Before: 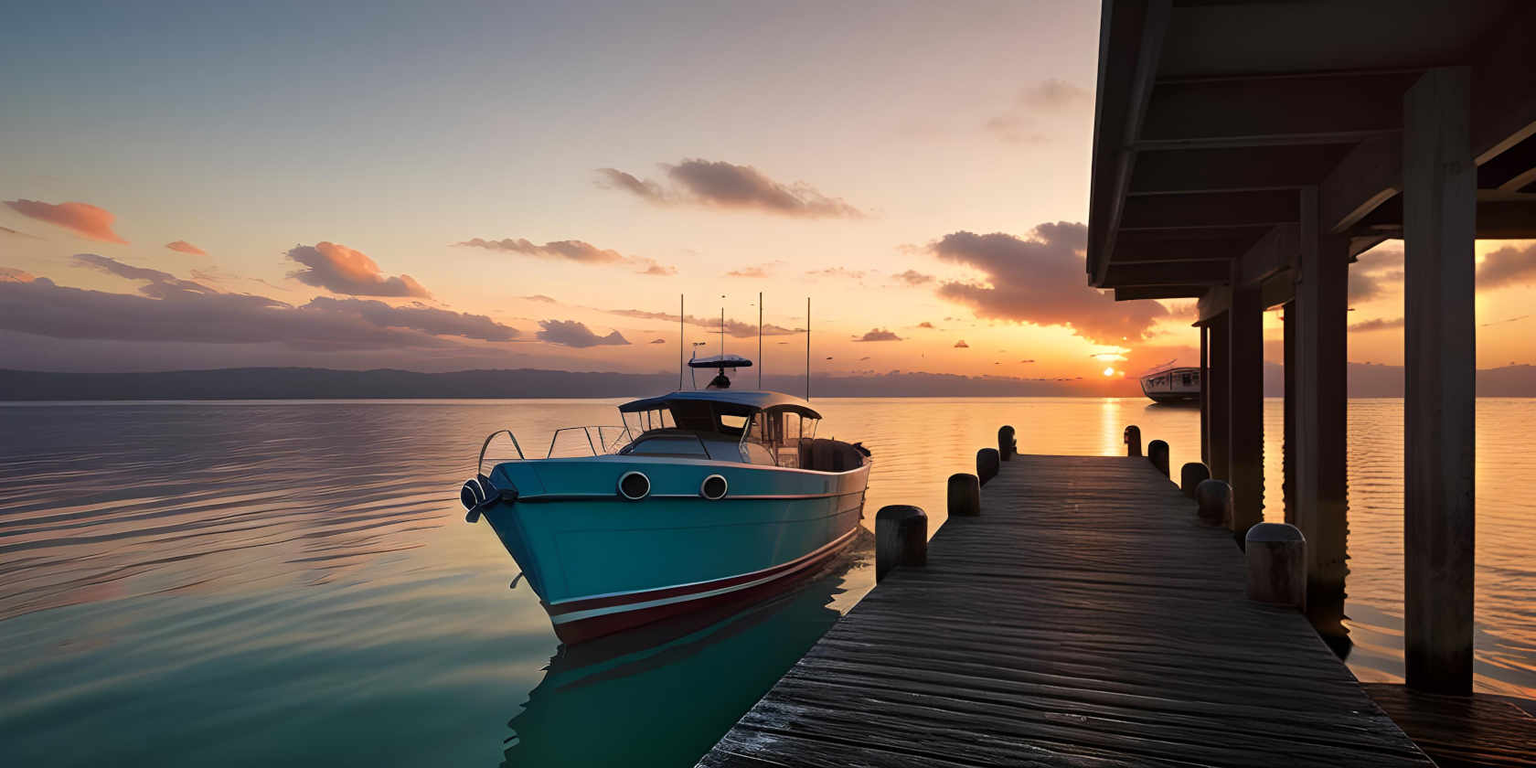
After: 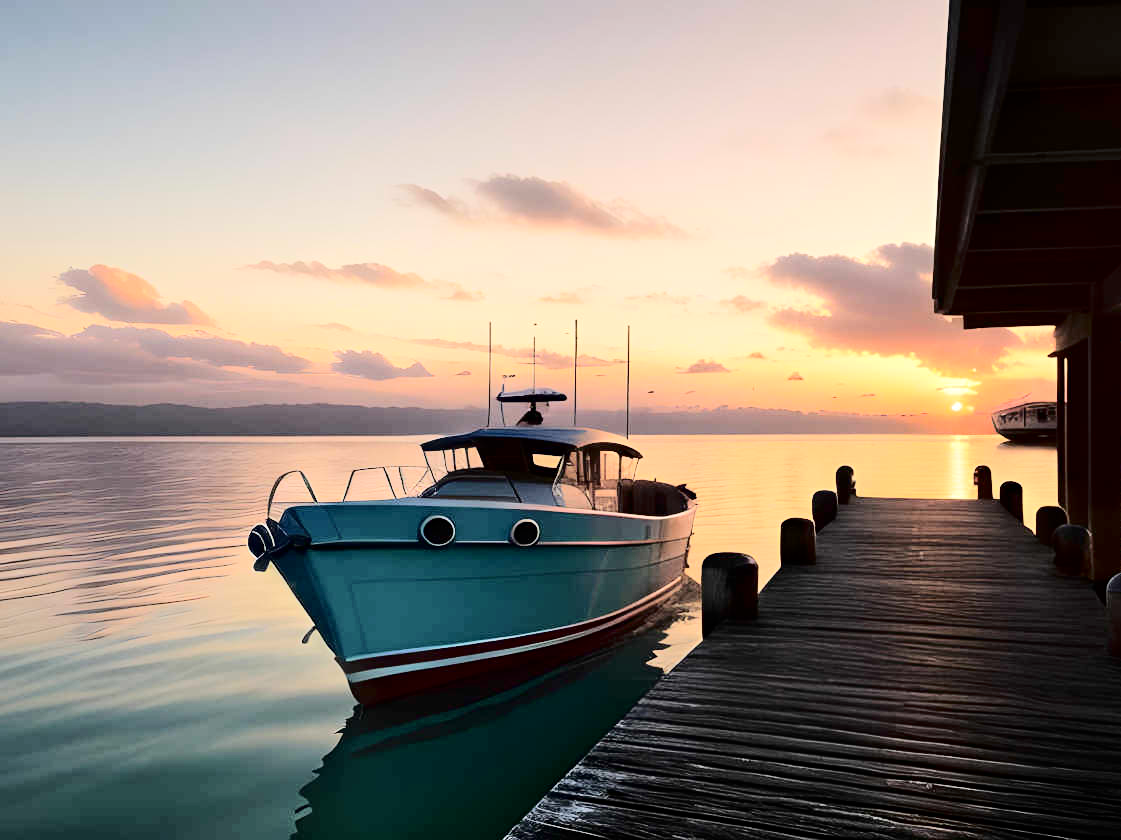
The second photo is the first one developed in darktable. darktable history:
exposure: exposure 0.128 EV, compensate exposure bias true, compensate highlight preservation false
tone curve: curves: ch0 [(0, 0) (0.004, 0) (0.133, 0.071) (0.341, 0.453) (0.839, 0.922) (1, 1)], color space Lab, independent channels, preserve colors none
crop and rotate: left 15.265%, right 17.963%
